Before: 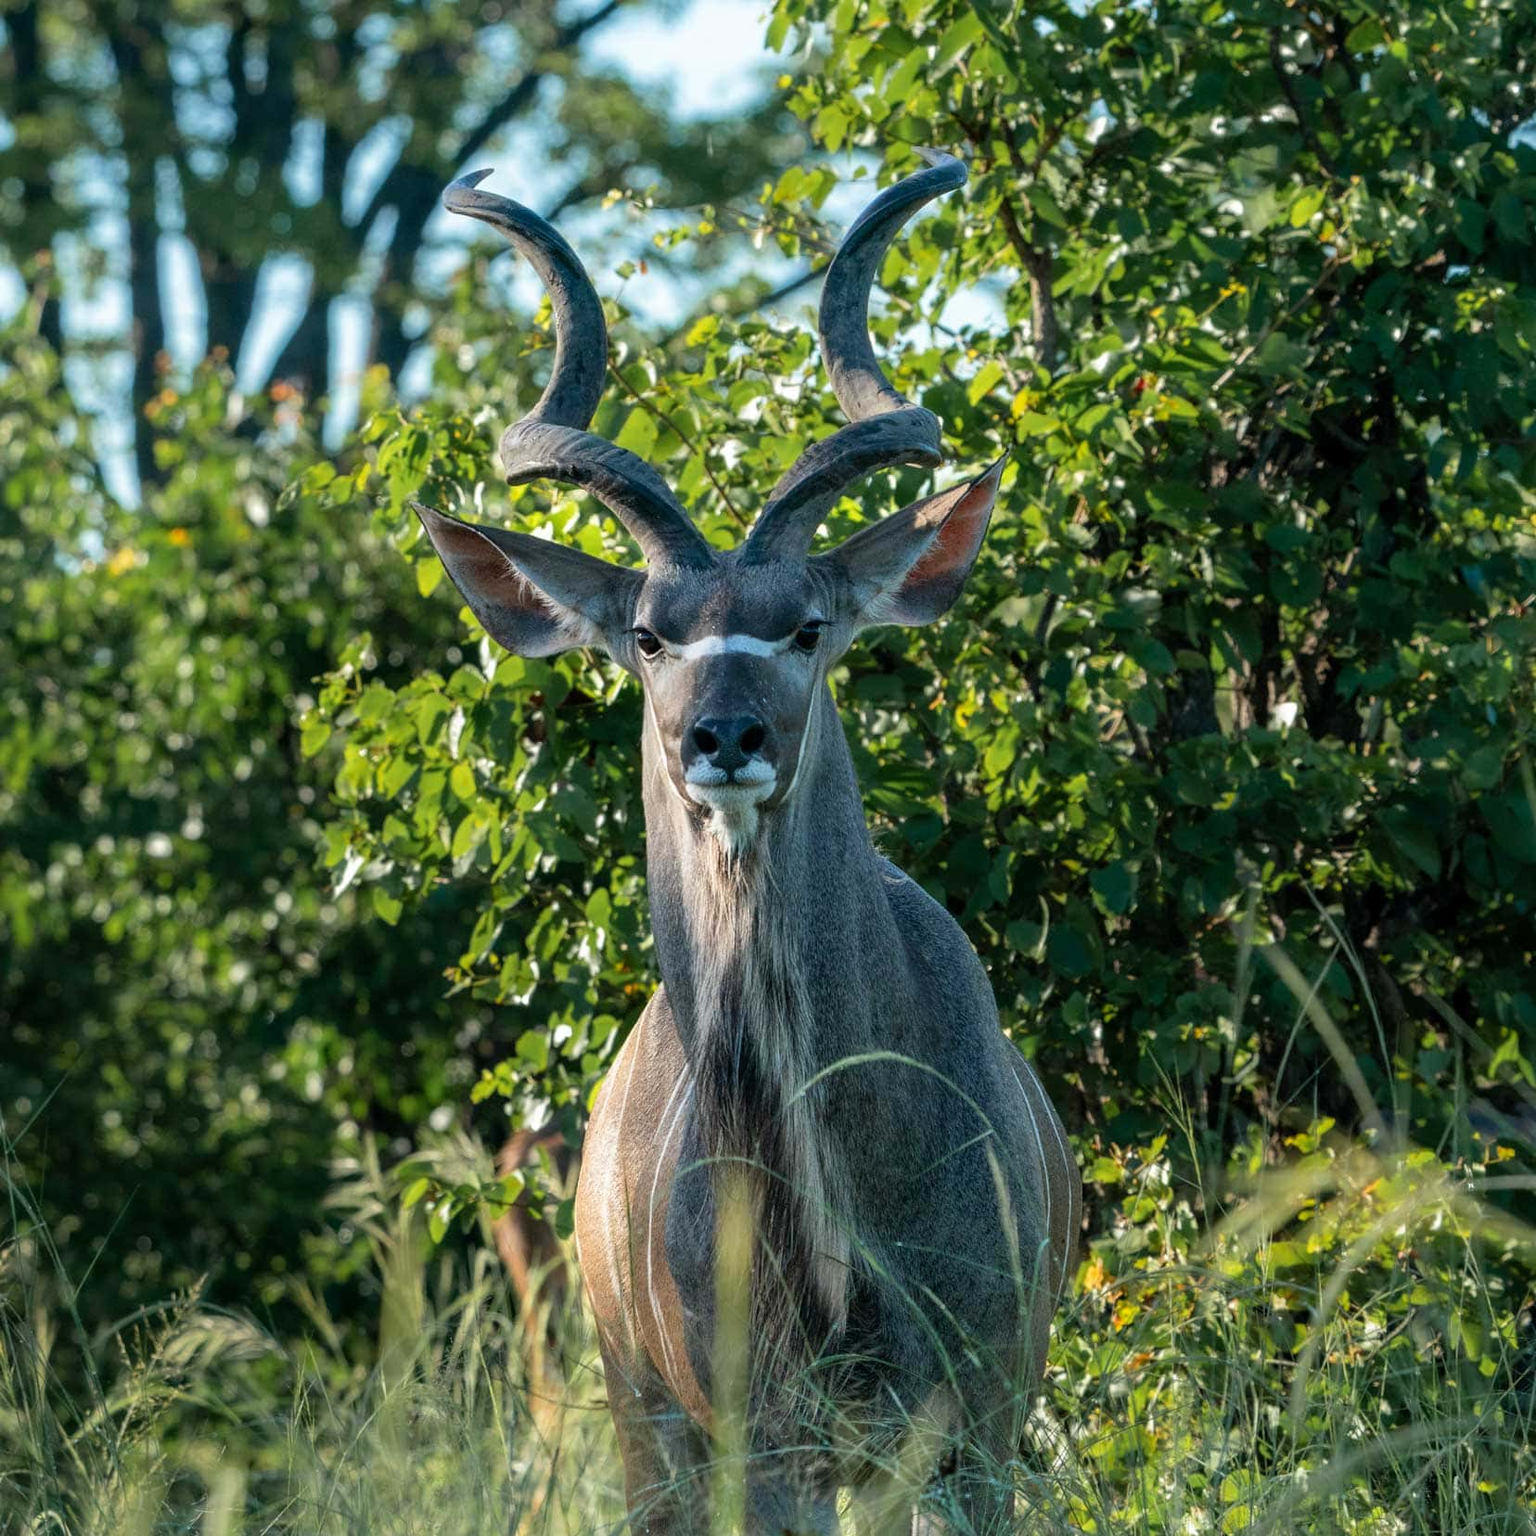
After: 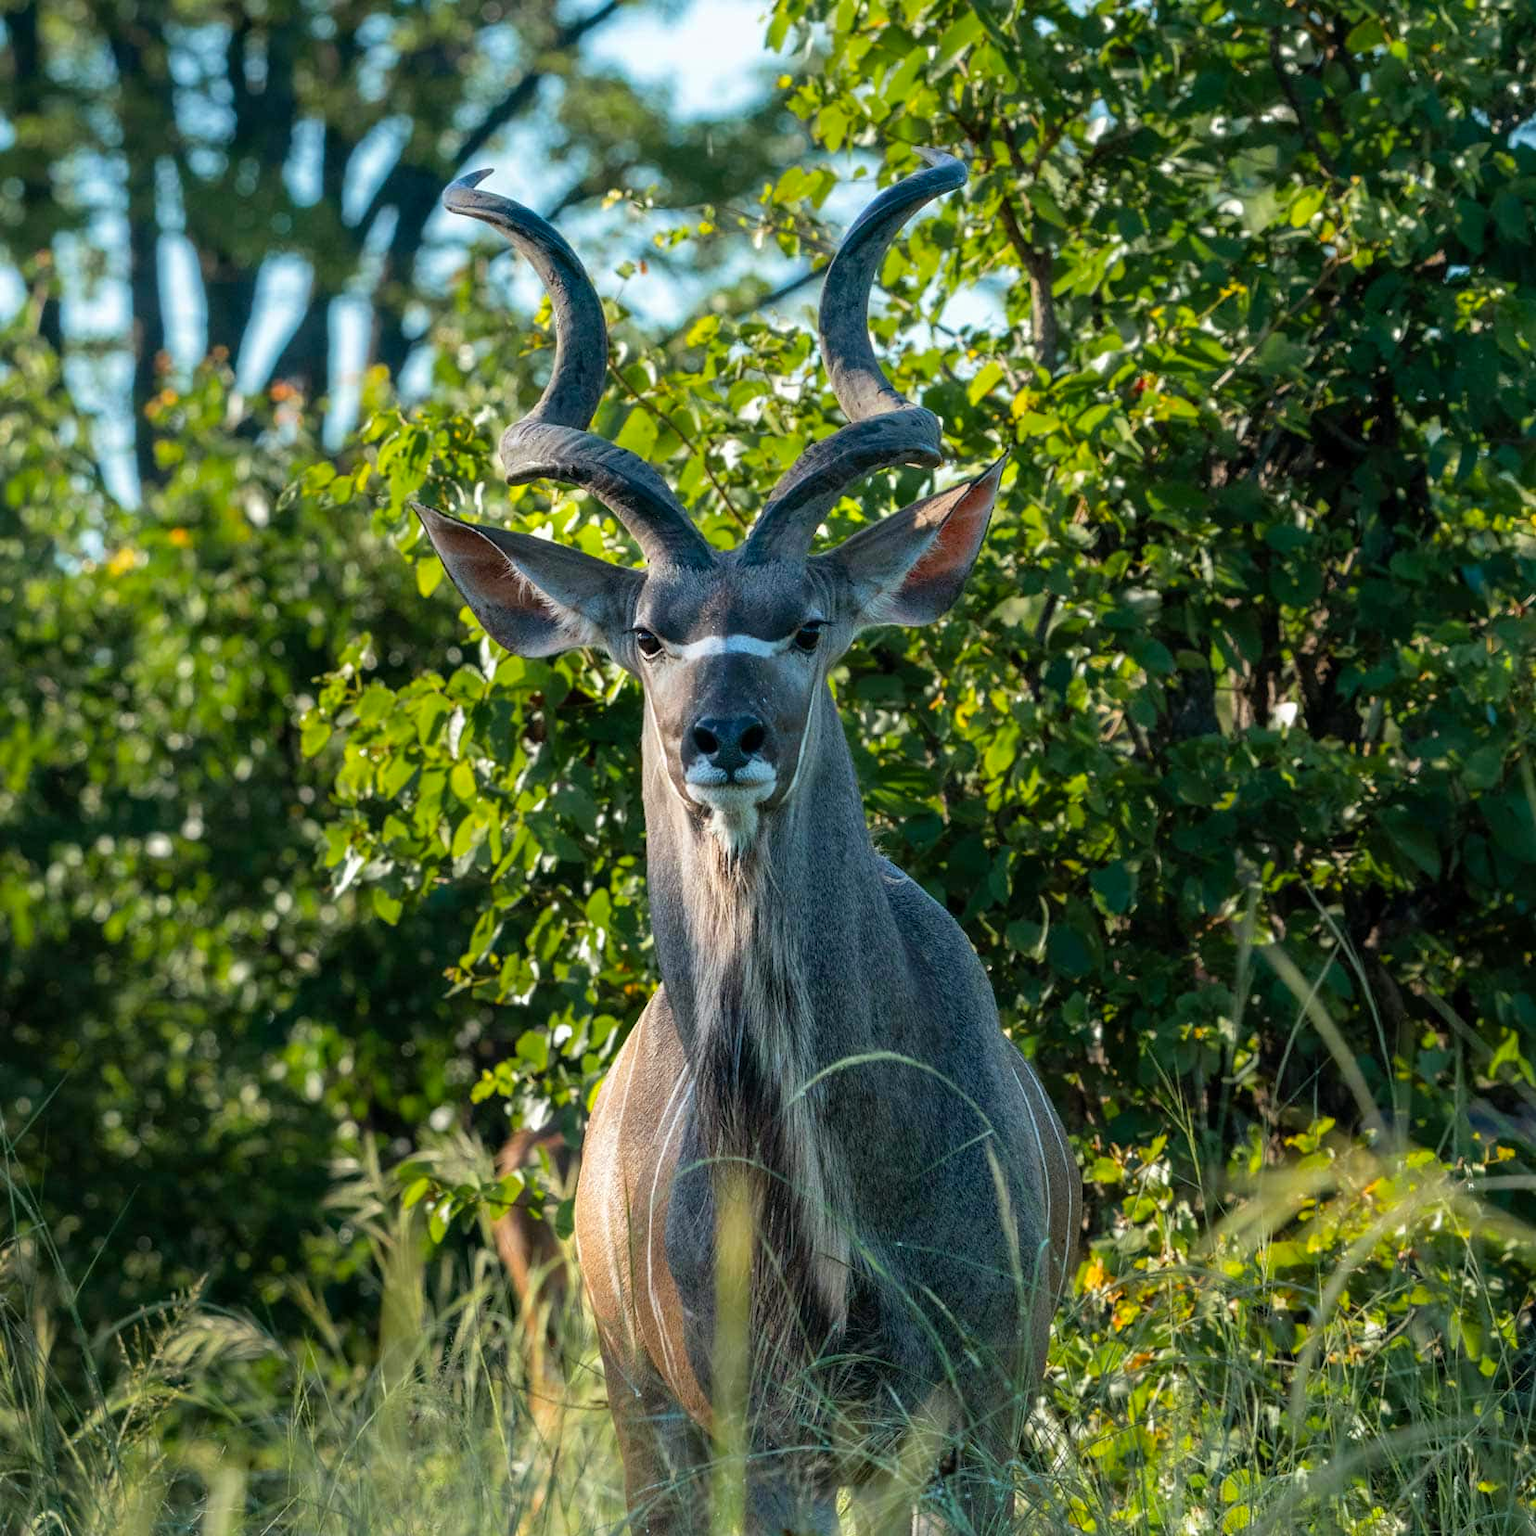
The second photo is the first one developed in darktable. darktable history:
color balance rgb: power › chroma 0.315%, power › hue 23.01°, linear chroma grading › global chroma 14.344%, perceptual saturation grading › global saturation 0.322%, global vibrance 6.762%, saturation formula JzAzBz (2021)
